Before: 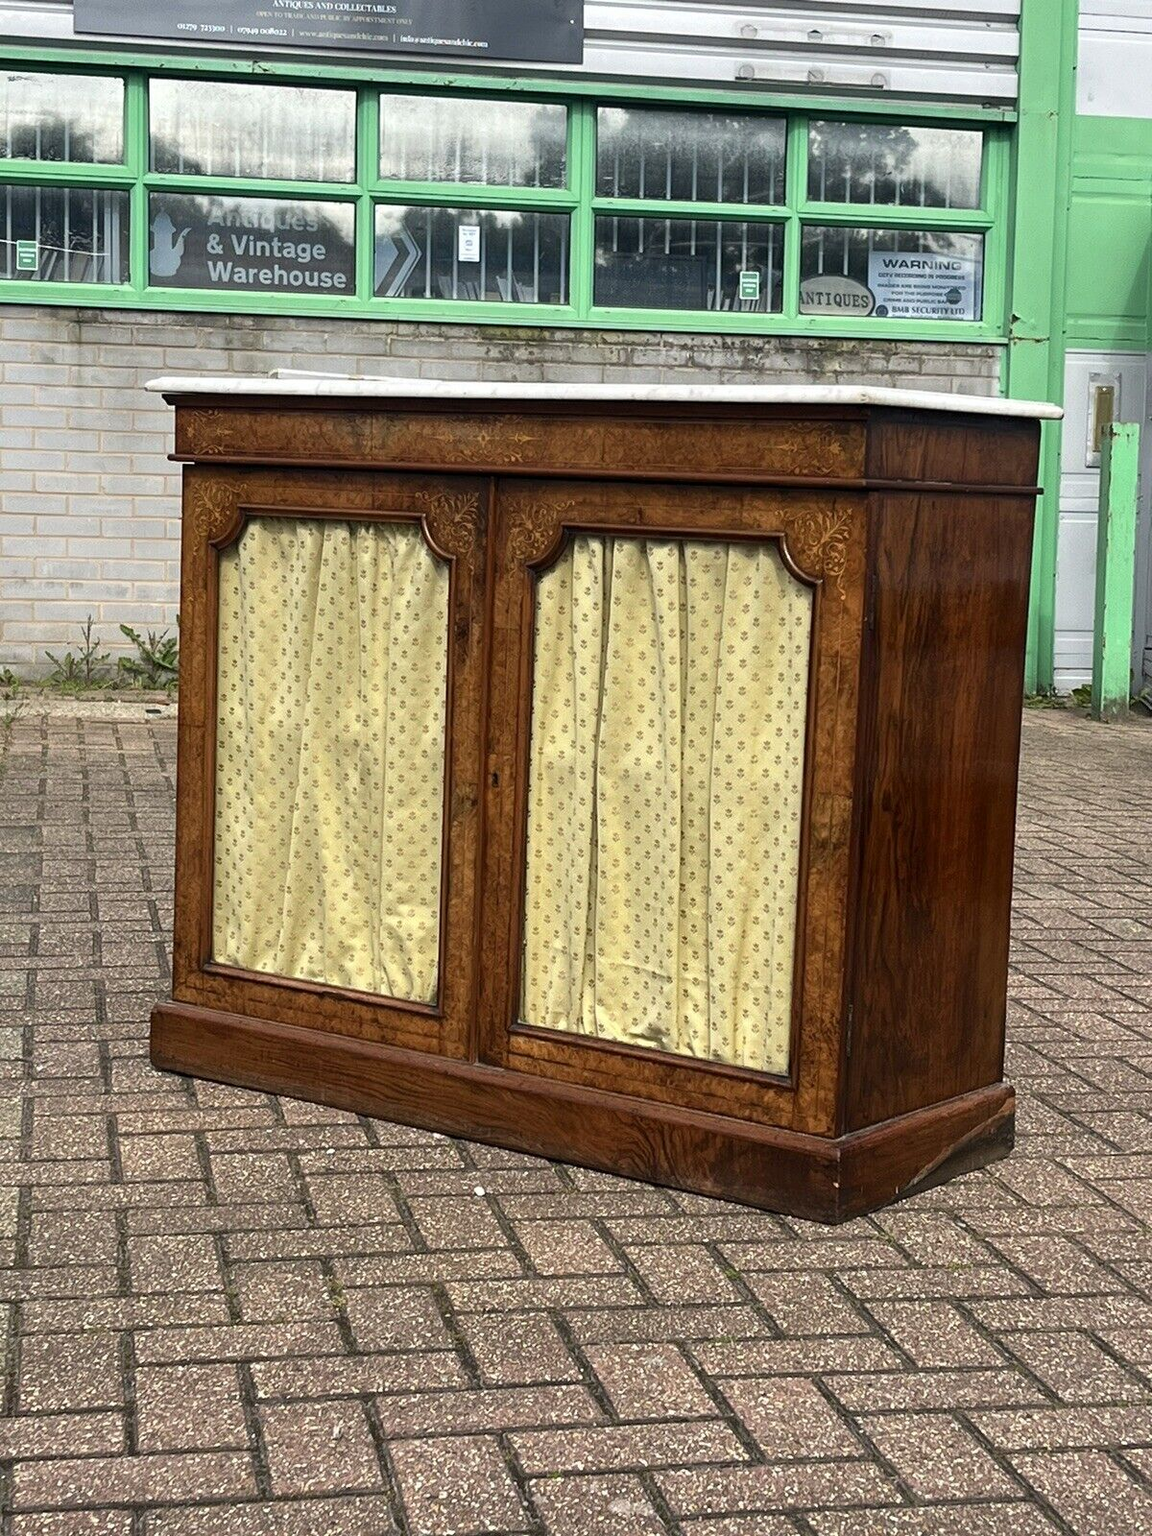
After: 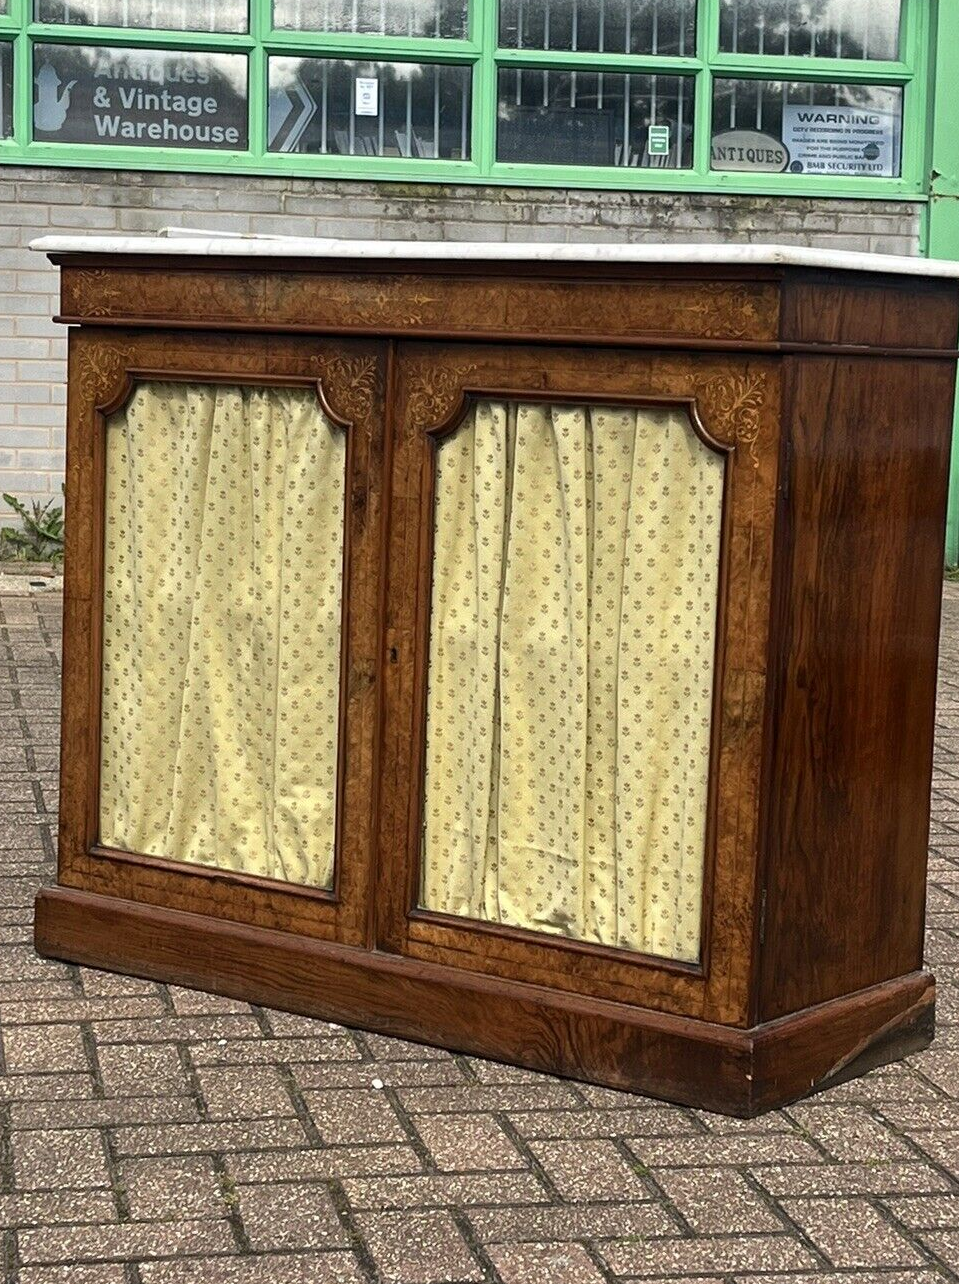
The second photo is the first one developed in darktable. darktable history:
crop and rotate: left 10.222%, top 9.869%, right 9.841%, bottom 9.83%
